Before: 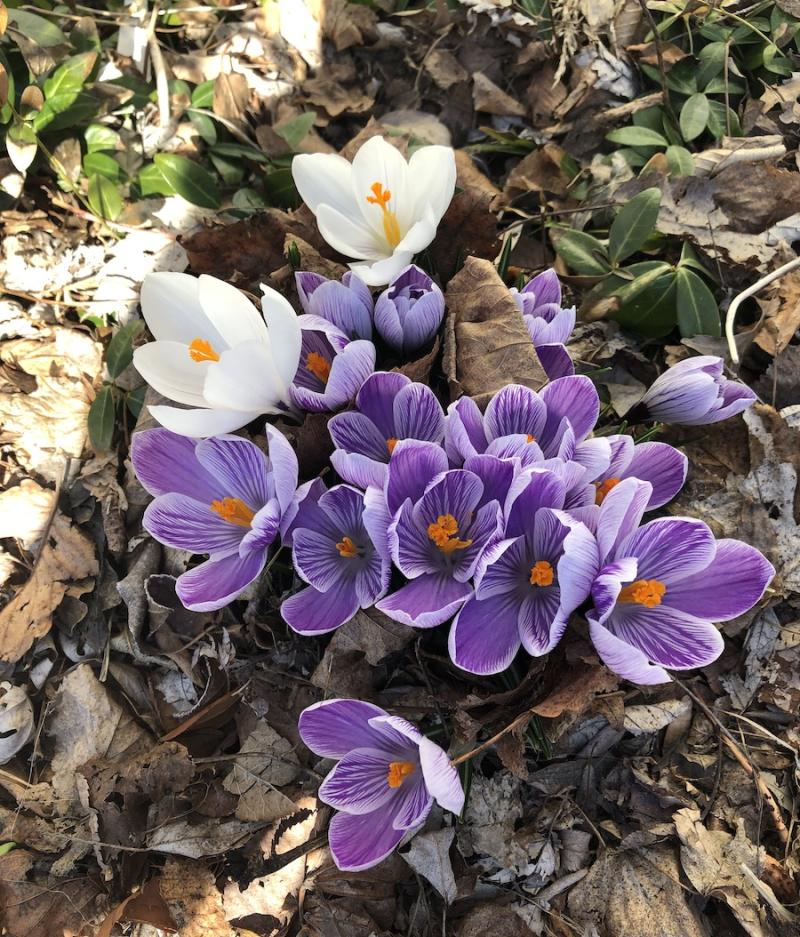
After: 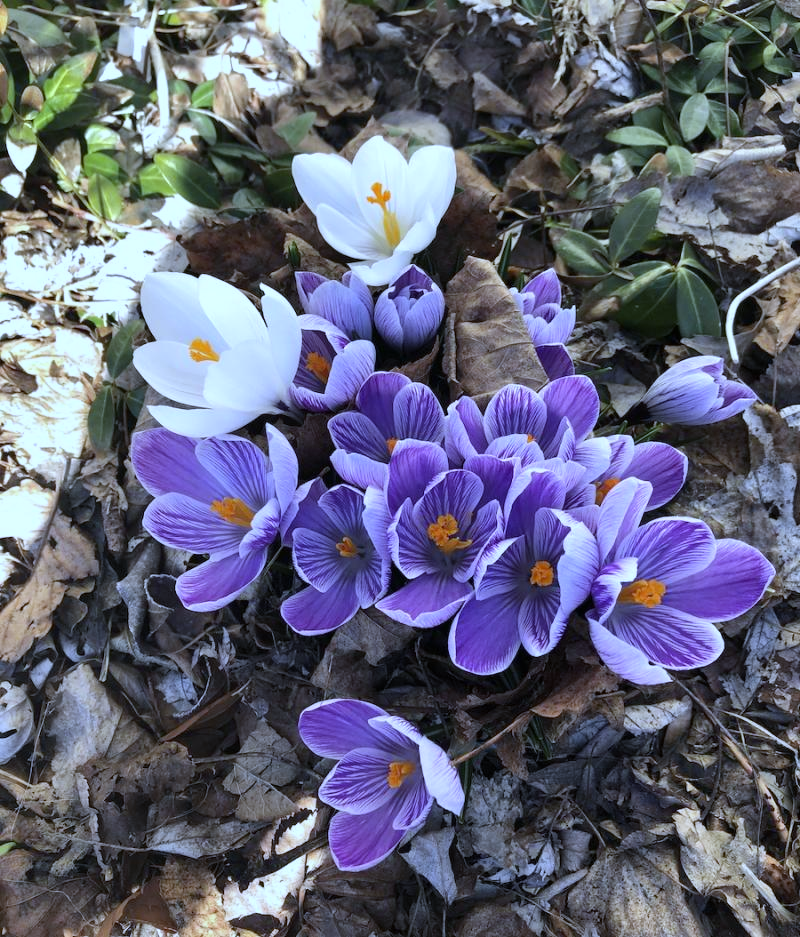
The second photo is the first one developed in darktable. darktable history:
white balance: red 0.871, blue 1.249
